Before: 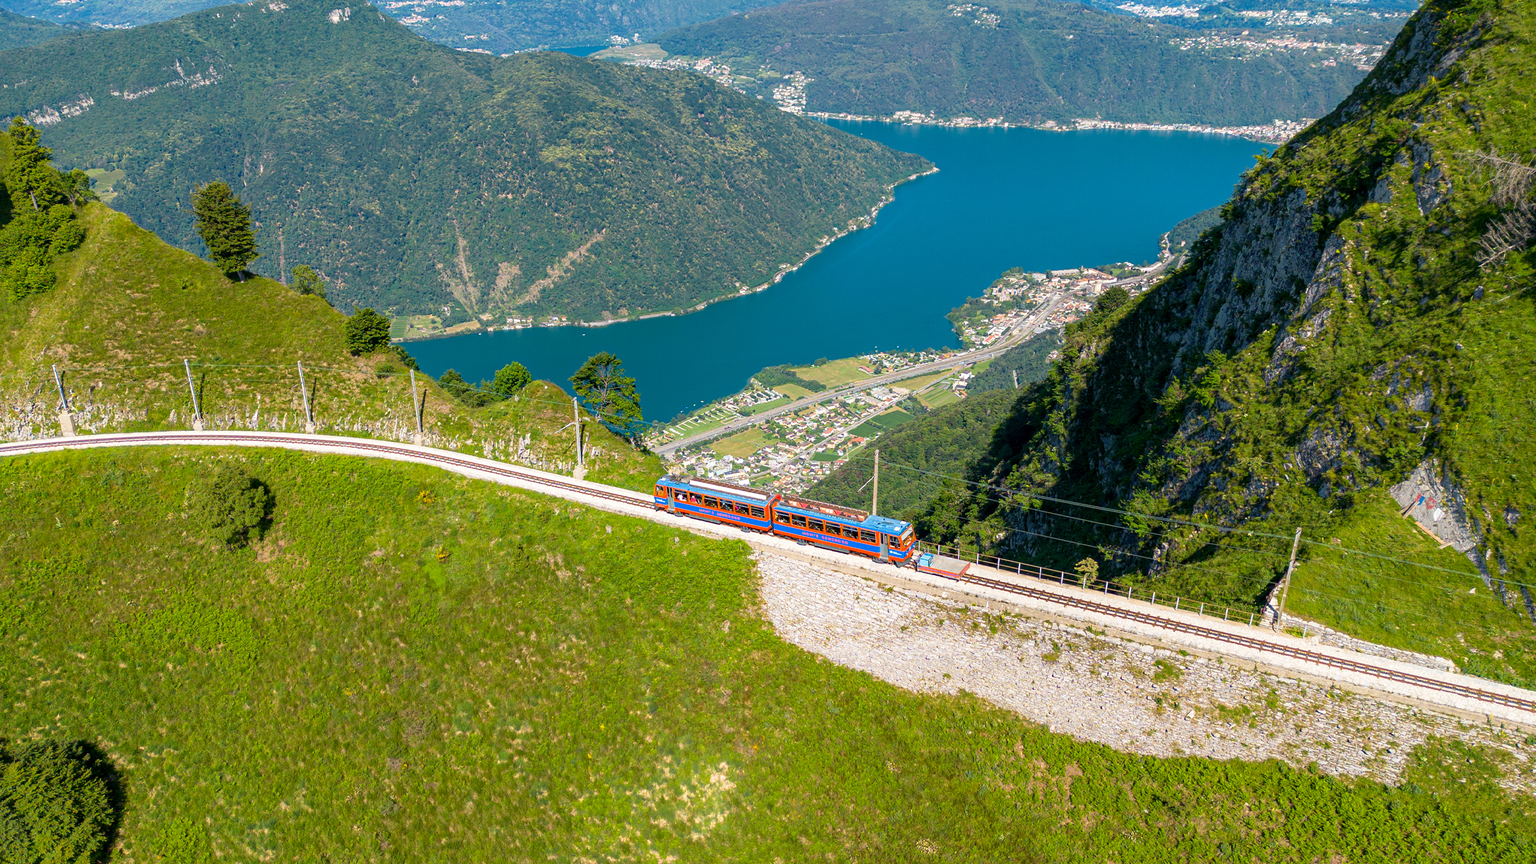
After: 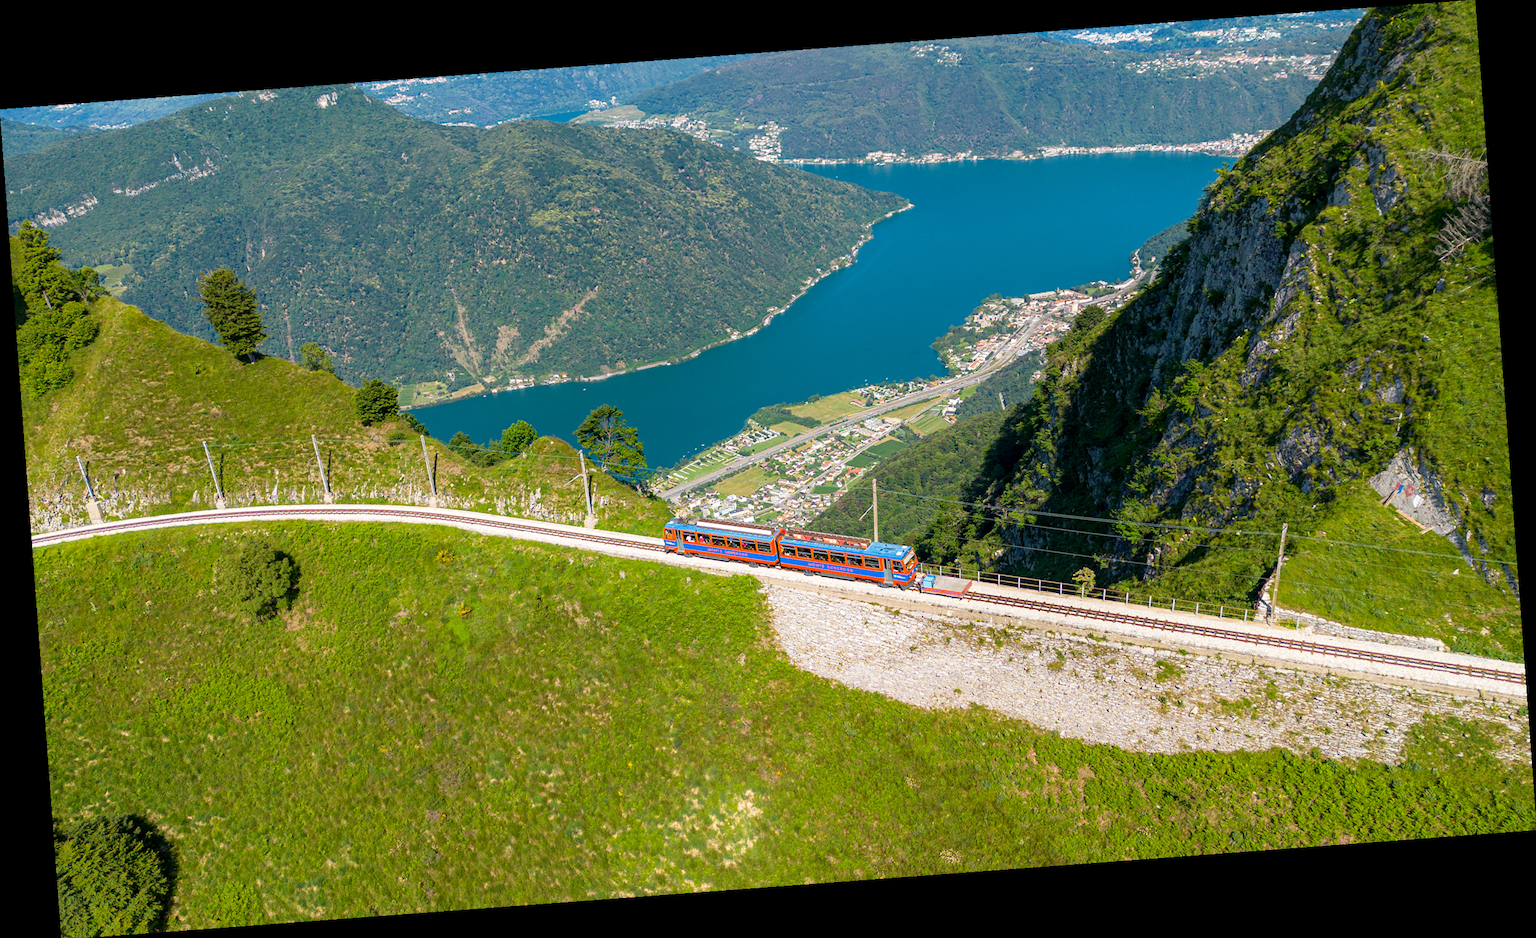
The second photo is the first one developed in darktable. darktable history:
white balance: emerald 1
rotate and perspective: rotation -4.25°, automatic cropping off
